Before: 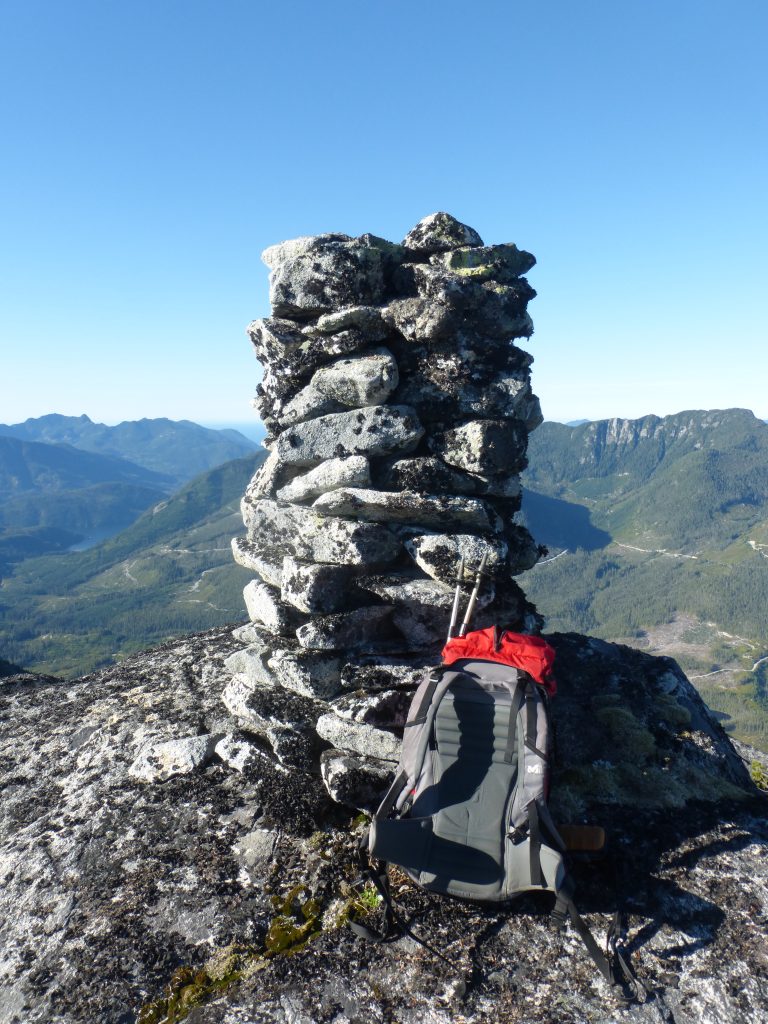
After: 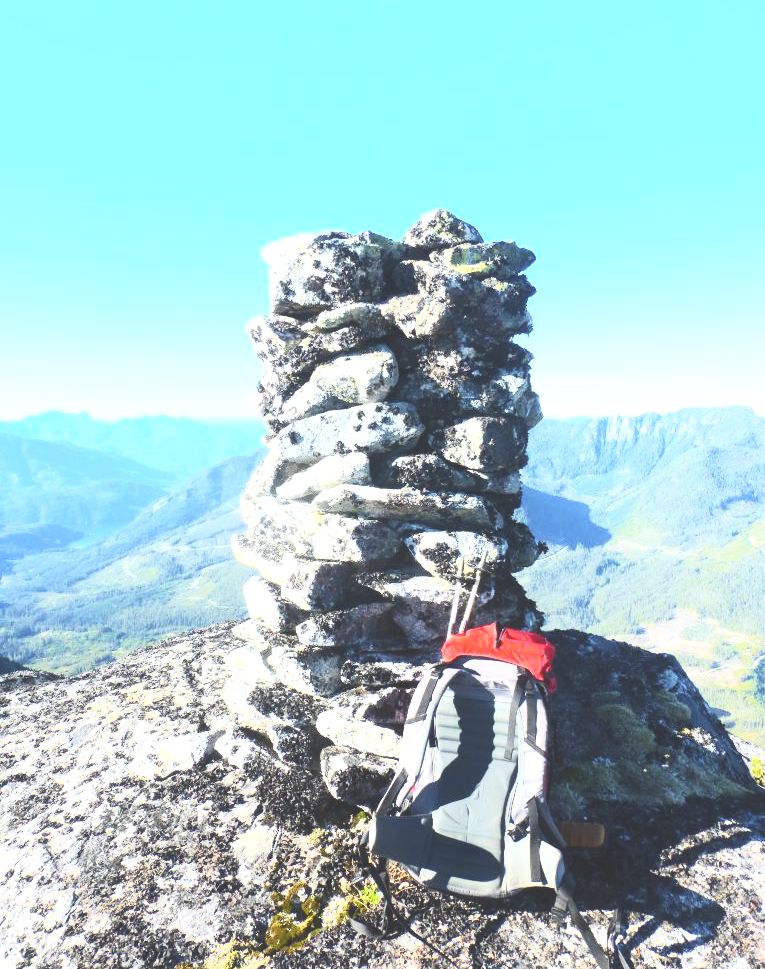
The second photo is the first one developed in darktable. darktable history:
exposure: black level correction -0.006, exposure 1 EV, compensate highlight preservation false
crop: top 0.329%, right 0.262%, bottom 5.042%
contrast brightness saturation: contrast 0.381, brightness 0.512
color balance rgb: highlights gain › luminance 14.82%, linear chroma grading › shadows -2.733%, linear chroma grading › highlights -4.201%, perceptual saturation grading › global saturation 30.369%
